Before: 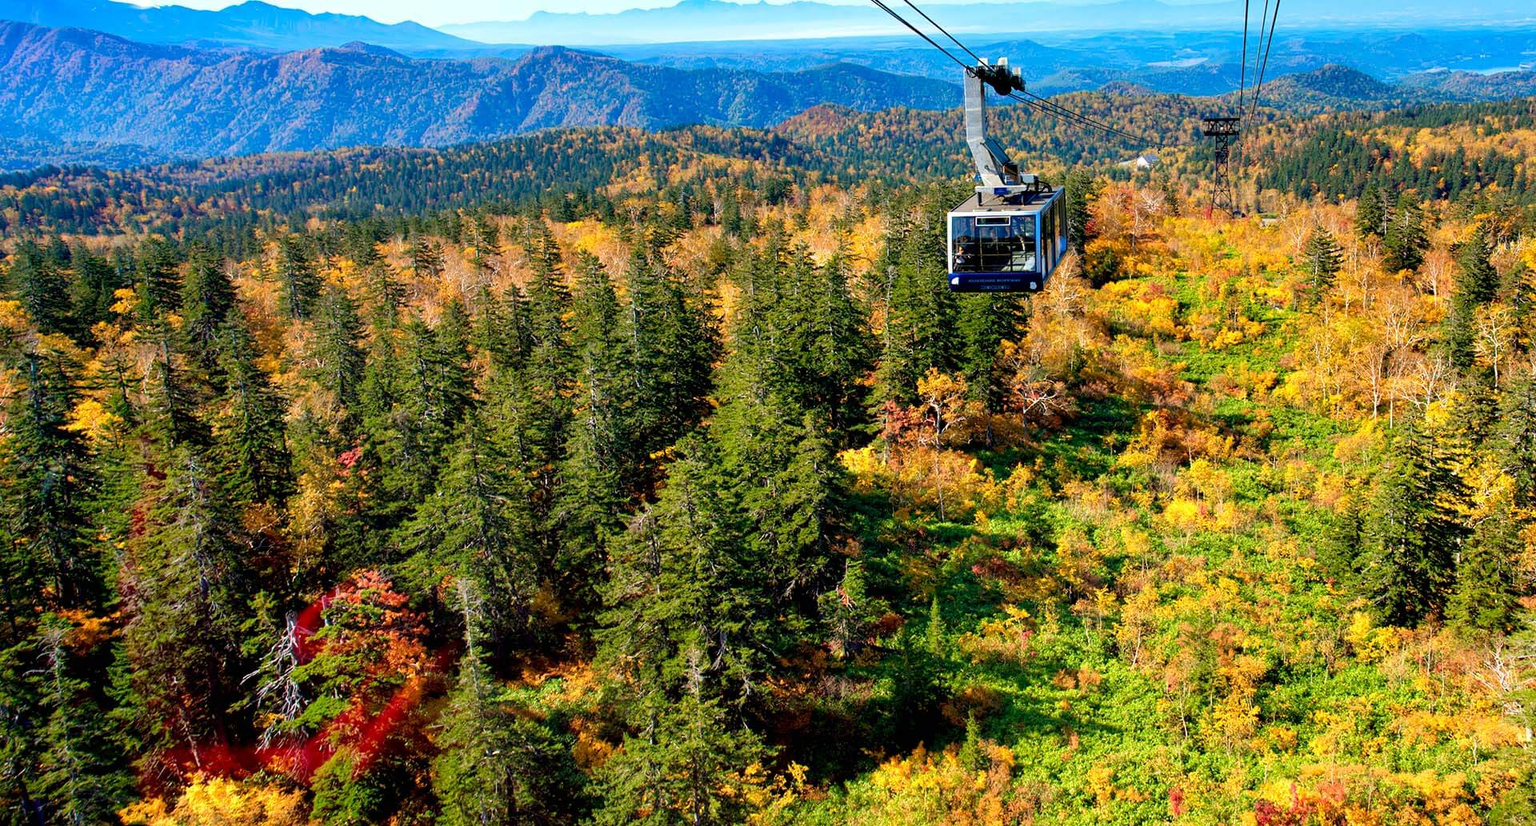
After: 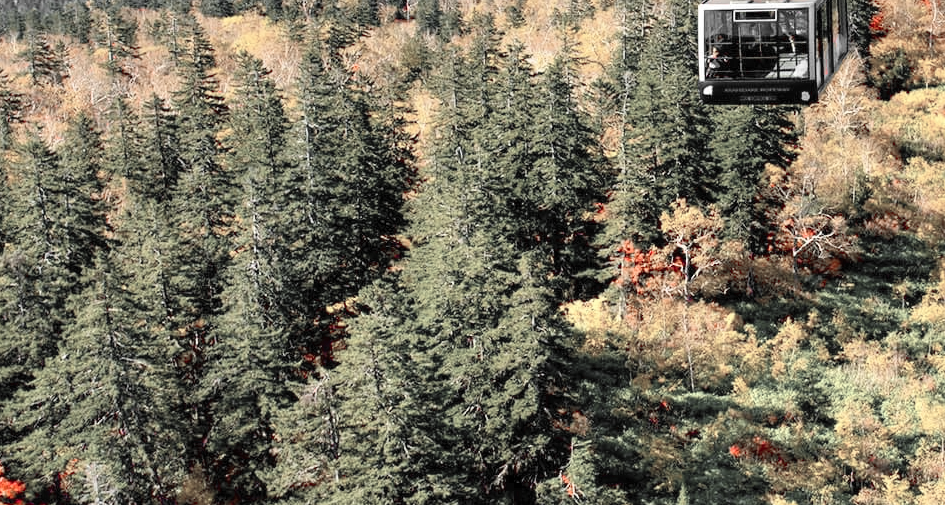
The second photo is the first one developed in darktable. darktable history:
contrast brightness saturation: contrast 0.139, brightness 0.206
color zones: curves: ch1 [(0, 0.831) (0.08, 0.771) (0.157, 0.268) (0.241, 0.207) (0.562, -0.005) (0.714, -0.013) (0.876, 0.01) (1, 0.831)]
crop: left 25.351%, top 25.355%, right 25.267%, bottom 25.529%
